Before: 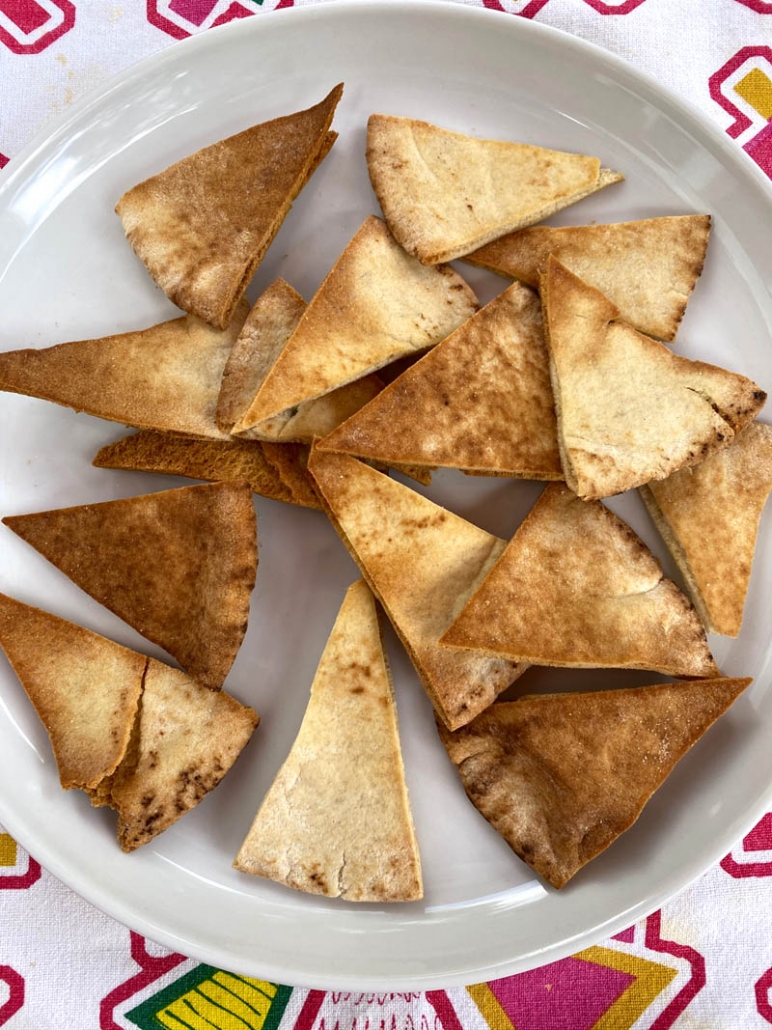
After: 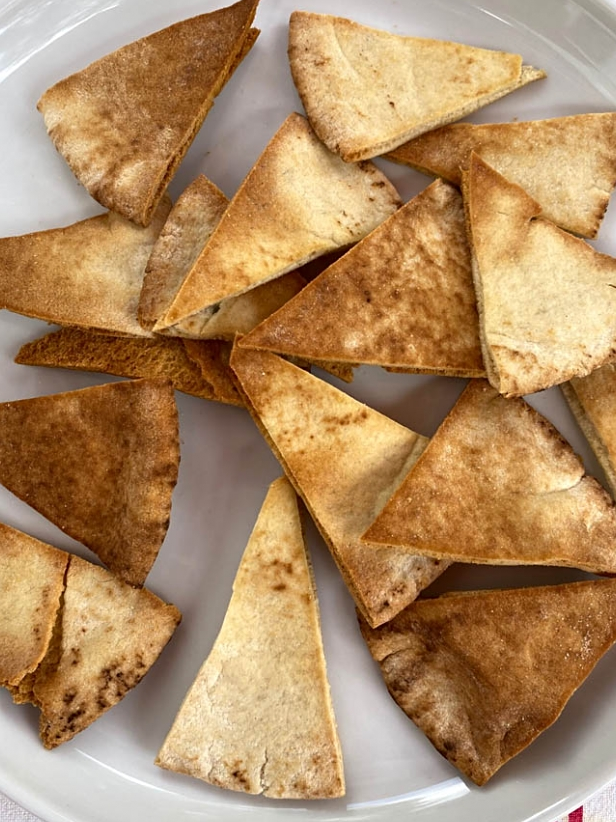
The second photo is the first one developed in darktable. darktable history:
sharpen: amount 0.206
crop and rotate: left 10.213%, top 10.05%, right 9.865%, bottom 10.095%
